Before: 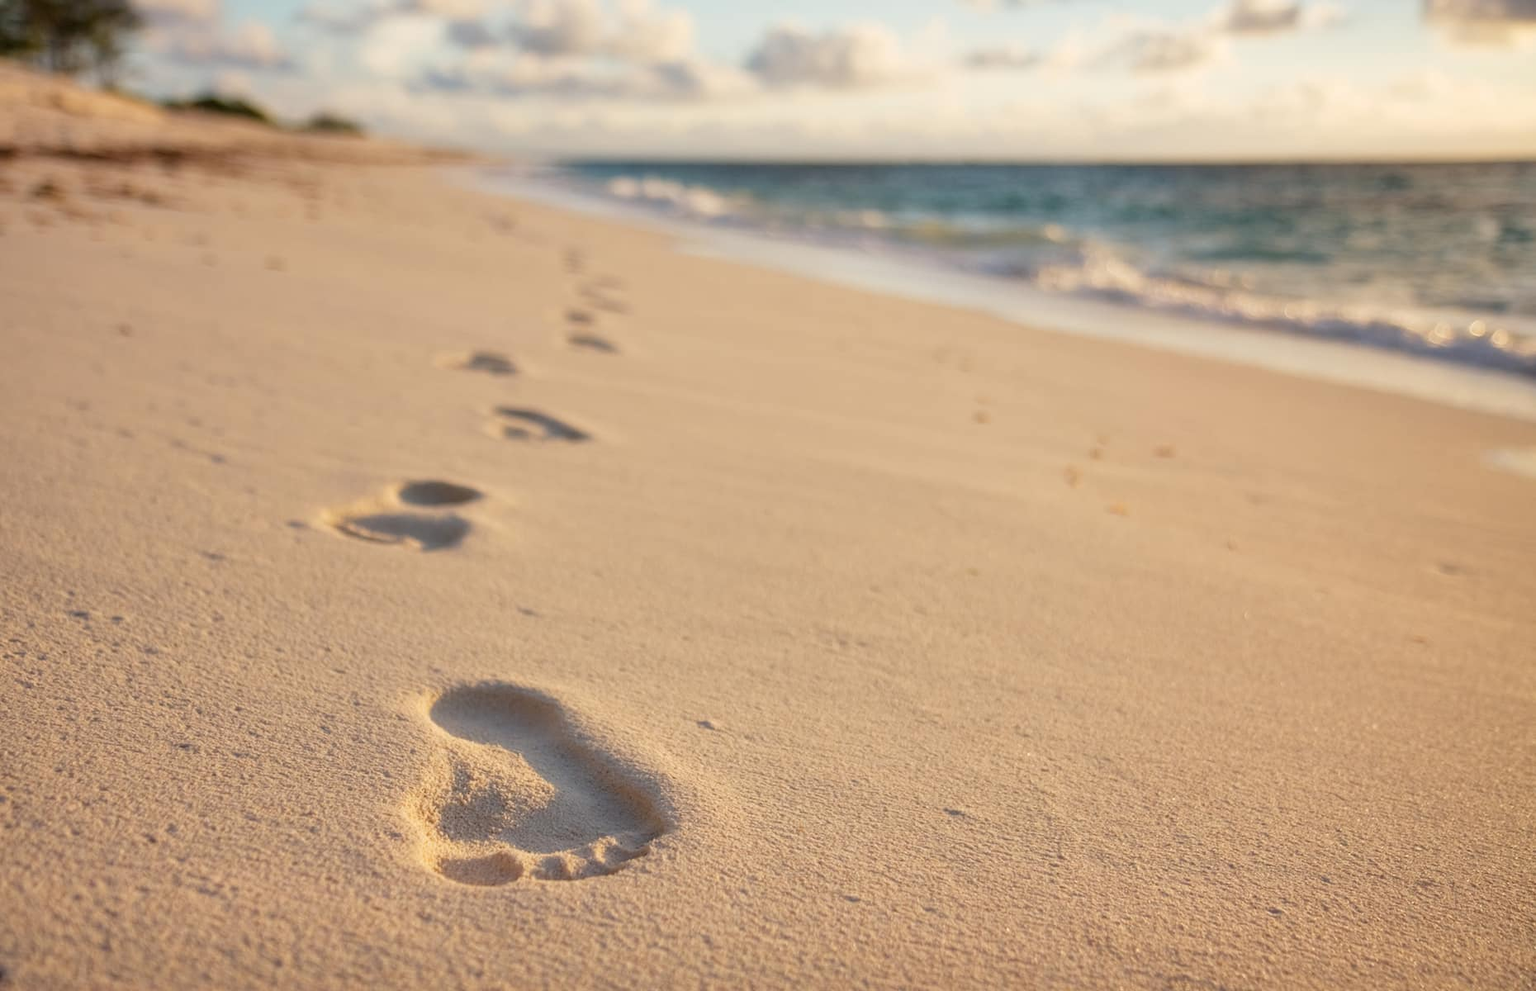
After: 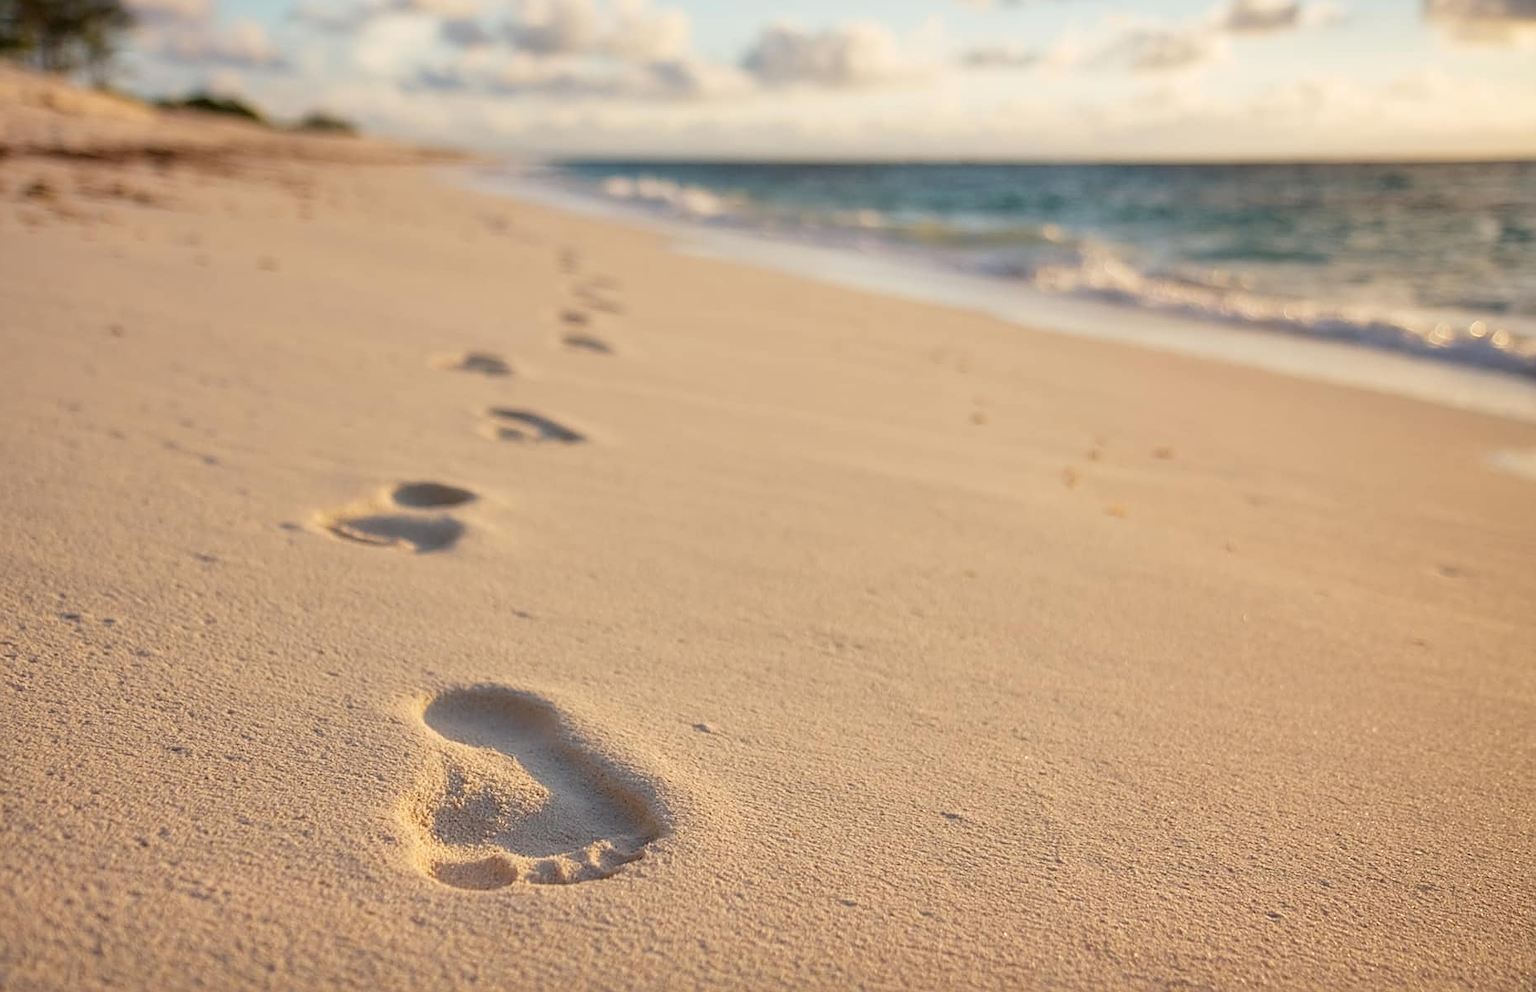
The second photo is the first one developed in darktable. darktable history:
sharpen: on, module defaults
crop and rotate: left 0.614%, top 0.179%, bottom 0.309%
